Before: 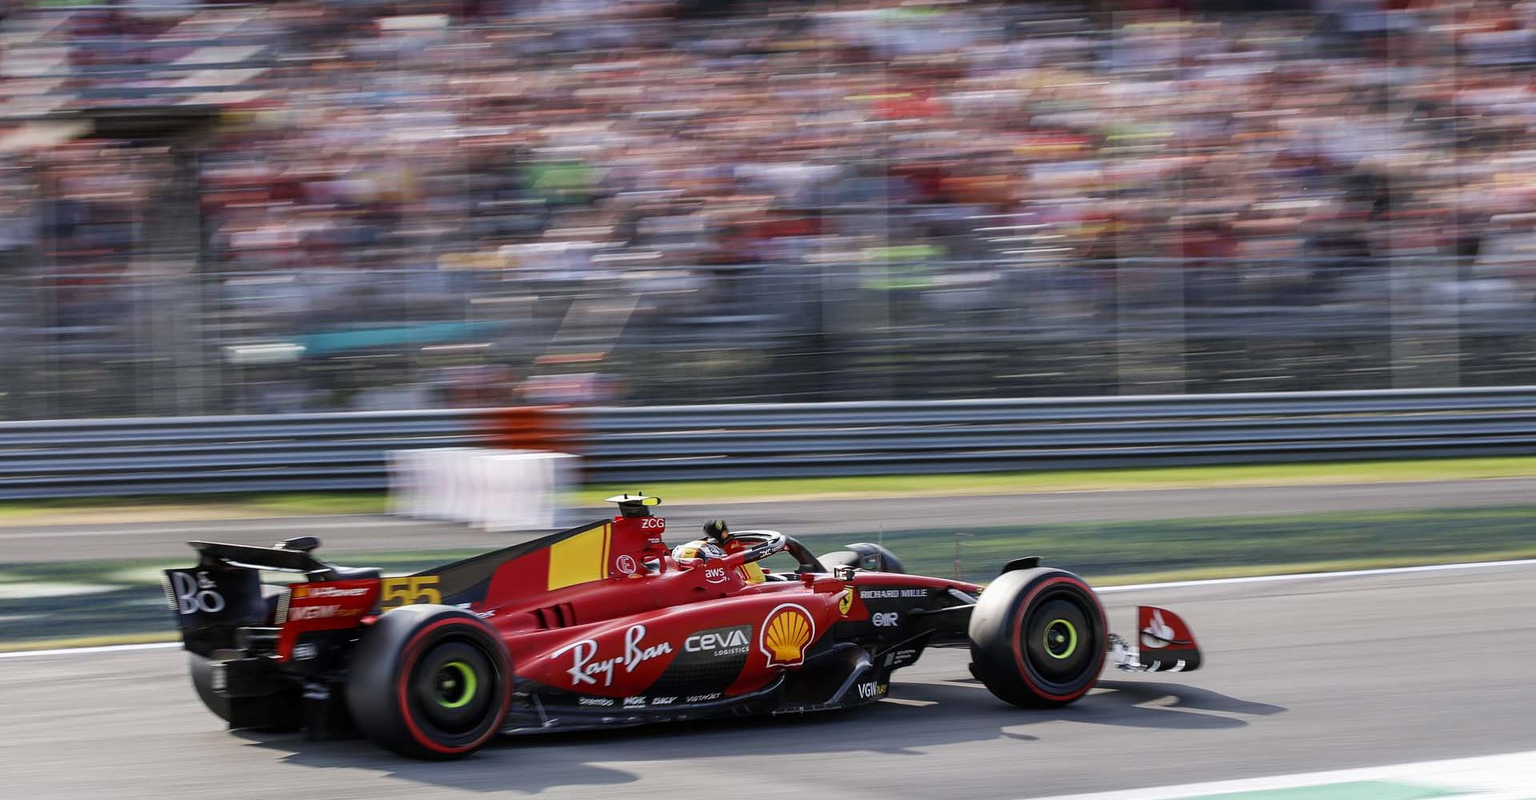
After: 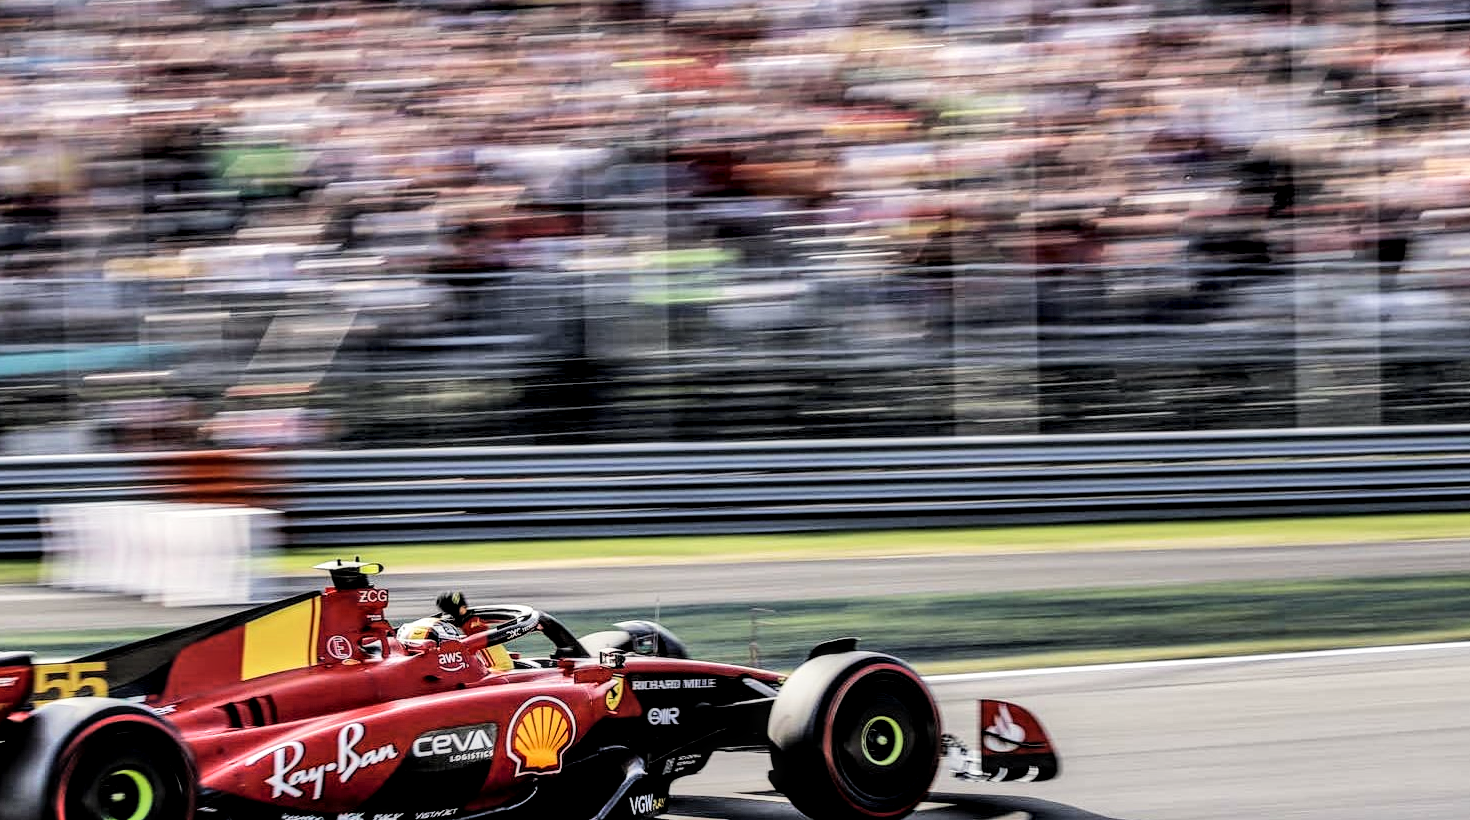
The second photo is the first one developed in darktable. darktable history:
shadows and highlights: radius 110.86, shadows 51.09, white point adjustment 9.16, highlights -4.17, highlights color adjustment 32.2%, soften with gaussian
crop: left 23.095%, top 5.827%, bottom 11.854%
filmic rgb: black relative exposure -5 EV, hardness 2.88, contrast 1.3, highlights saturation mix -30%
tone equalizer: -7 EV 0.13 EV, smoothing diameter 25%, edges refinement/feathering 10, preserve details guided filter
local contrast: highlights 25%, detail 150%
color correction: highlights b* 3
